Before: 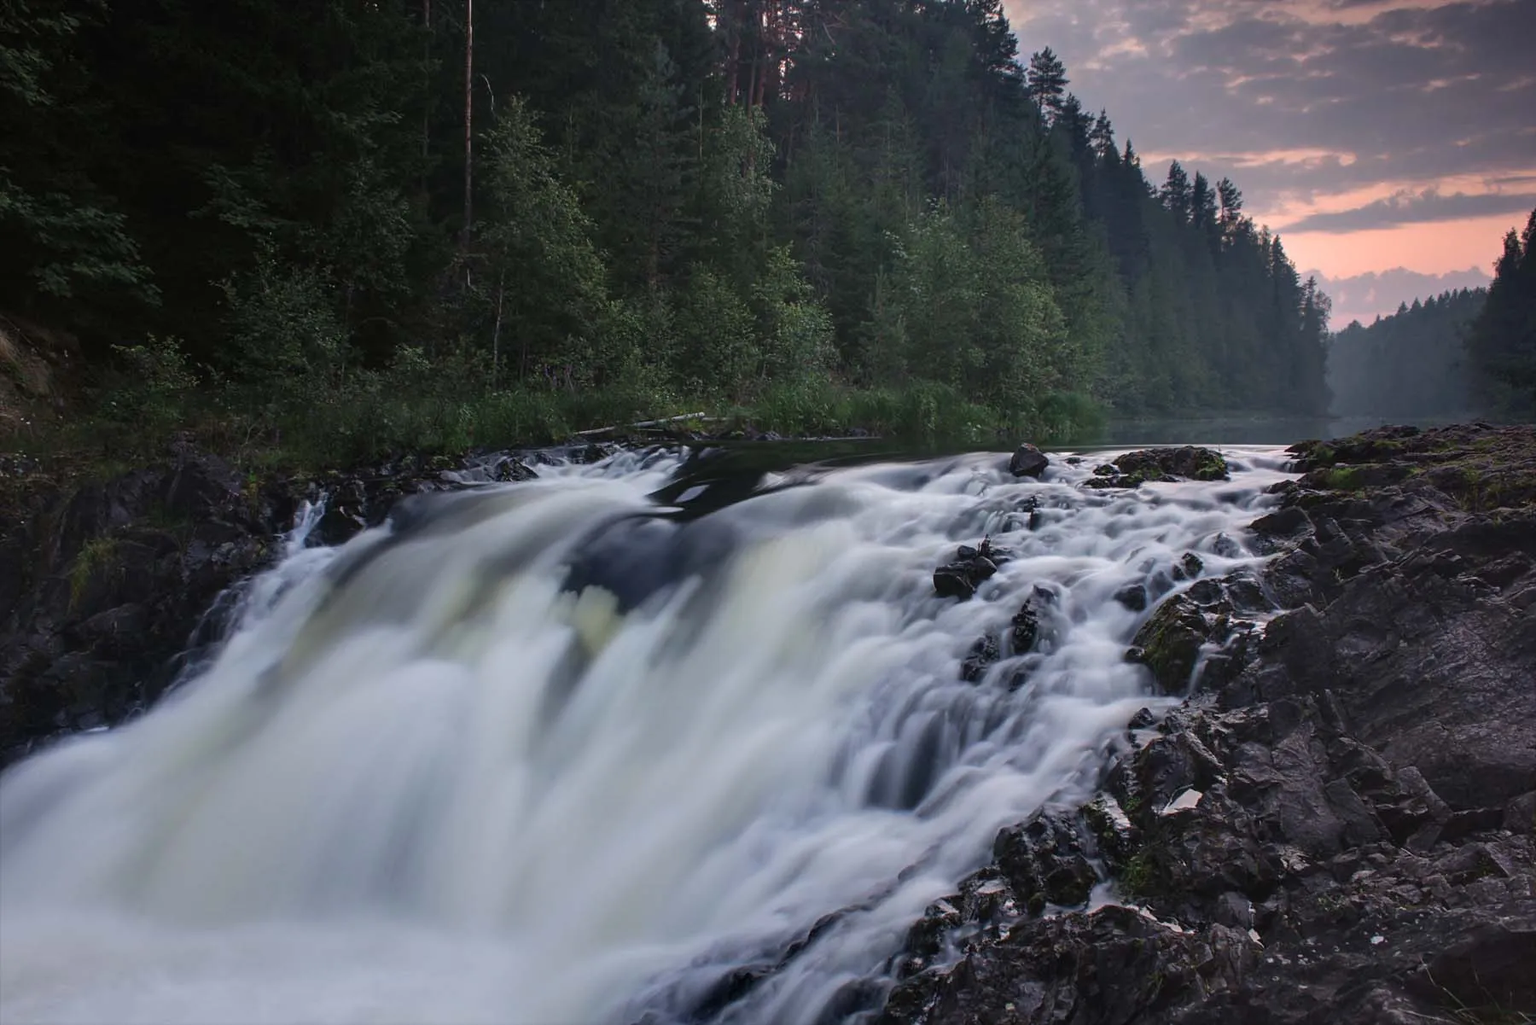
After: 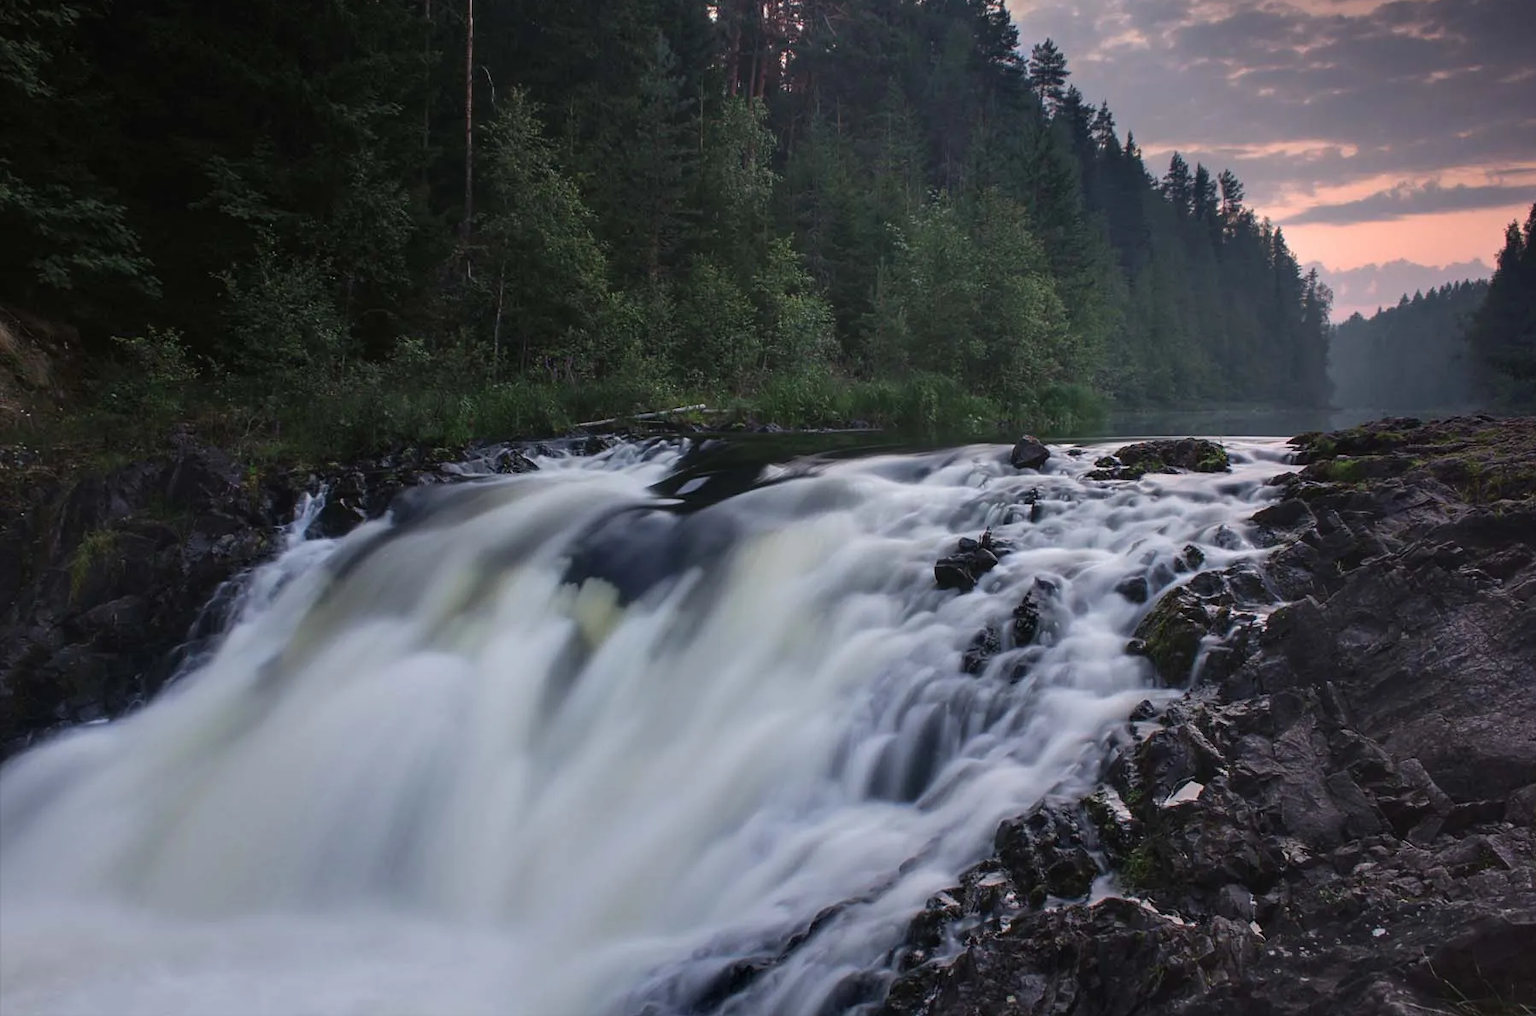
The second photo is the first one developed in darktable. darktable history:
crop: top 0.878%, right 0.089%
